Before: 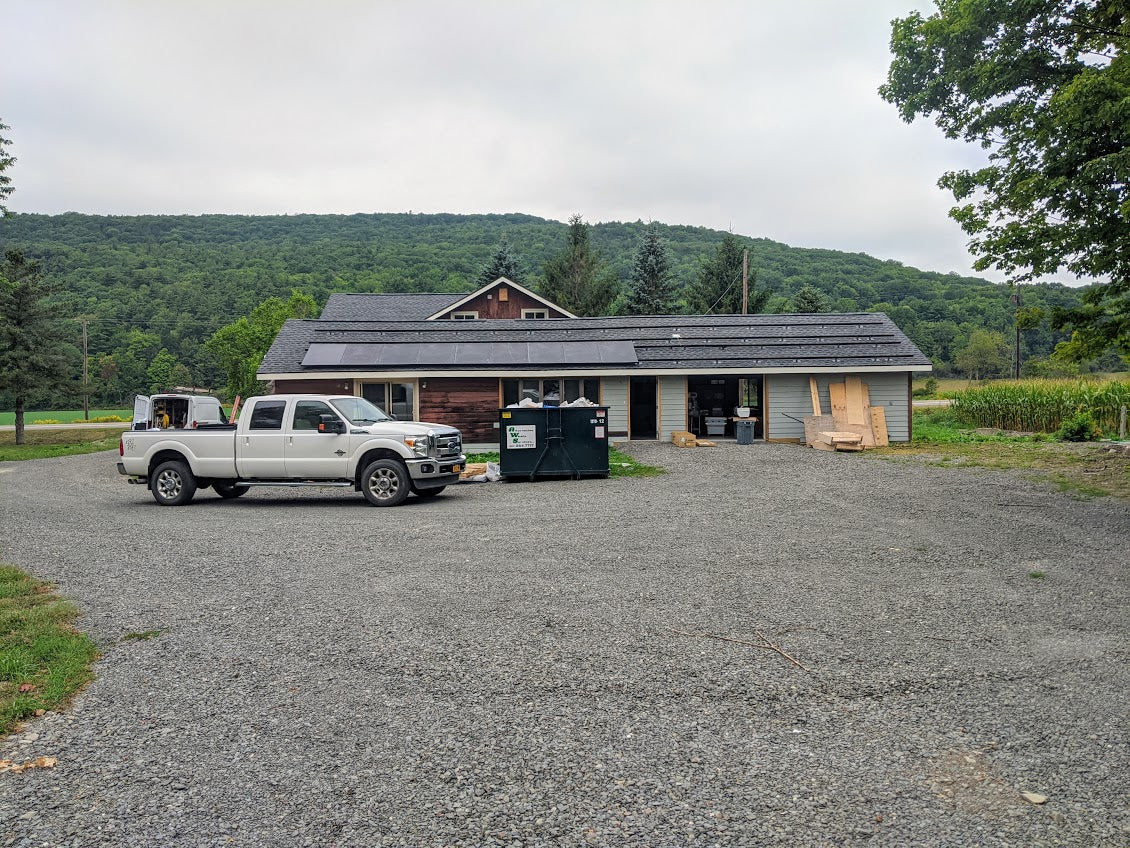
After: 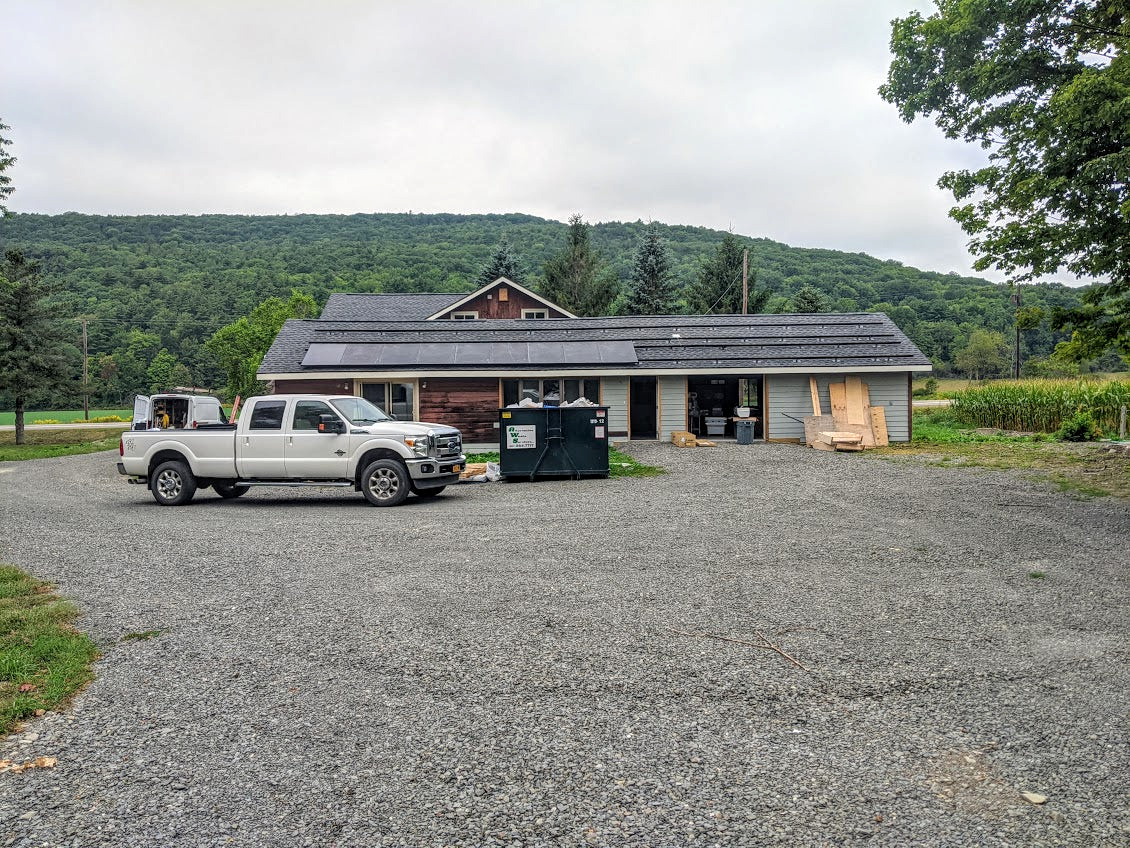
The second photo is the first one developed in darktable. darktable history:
local contrast: on, module defaults
levels: levels [0, 0.48, 0.961]
